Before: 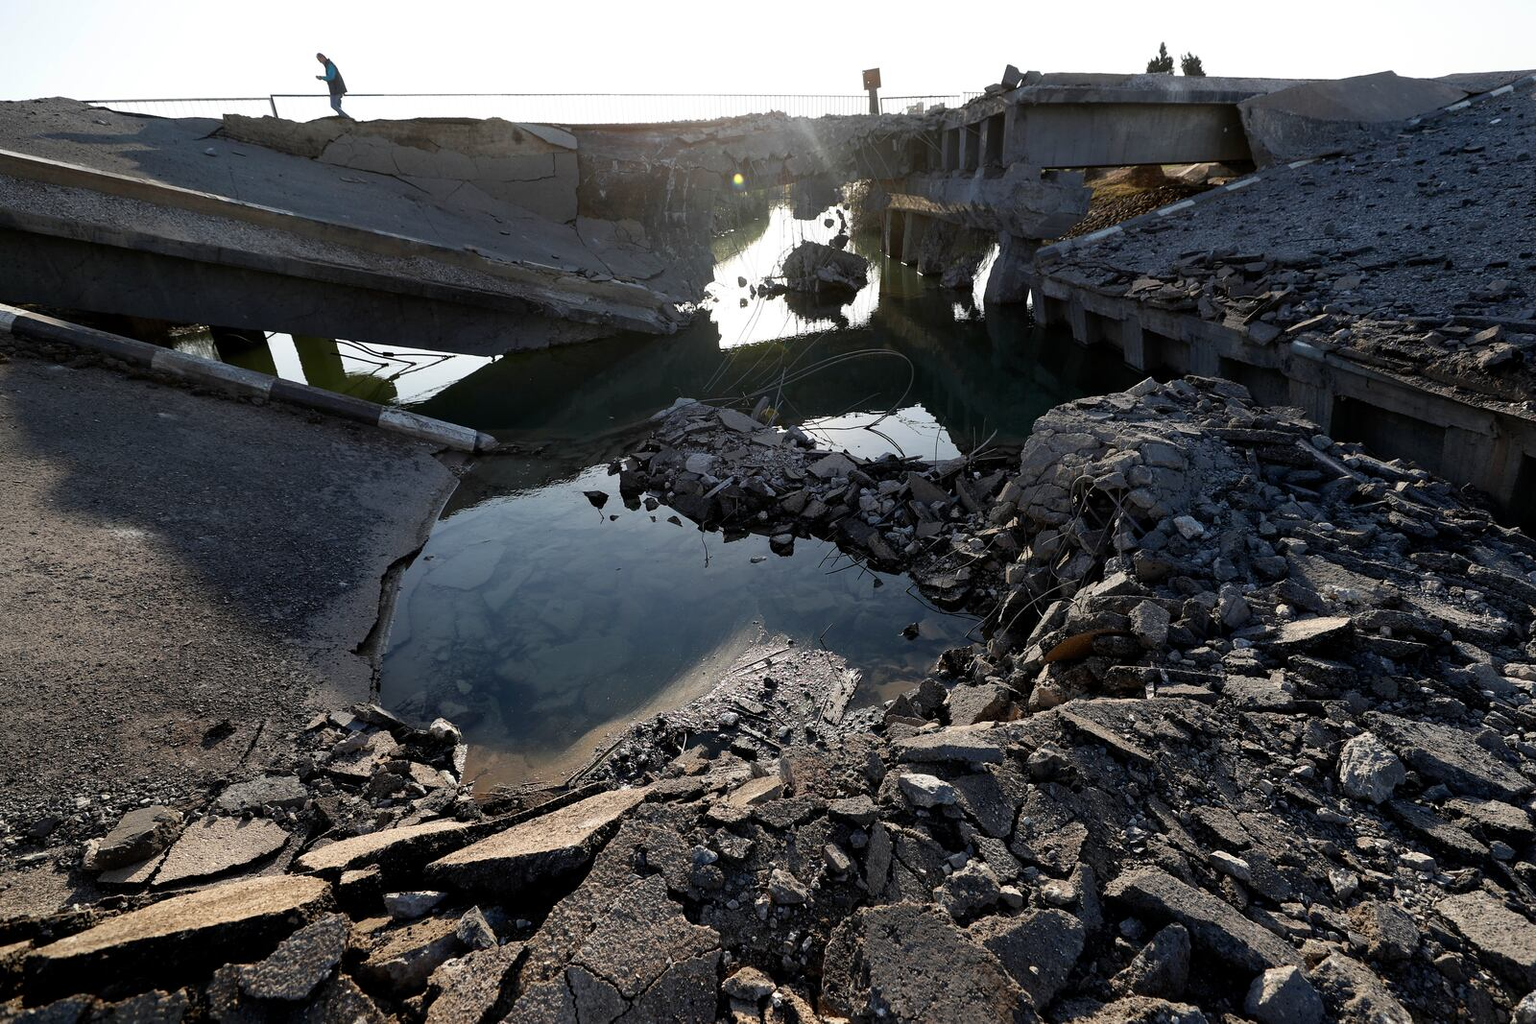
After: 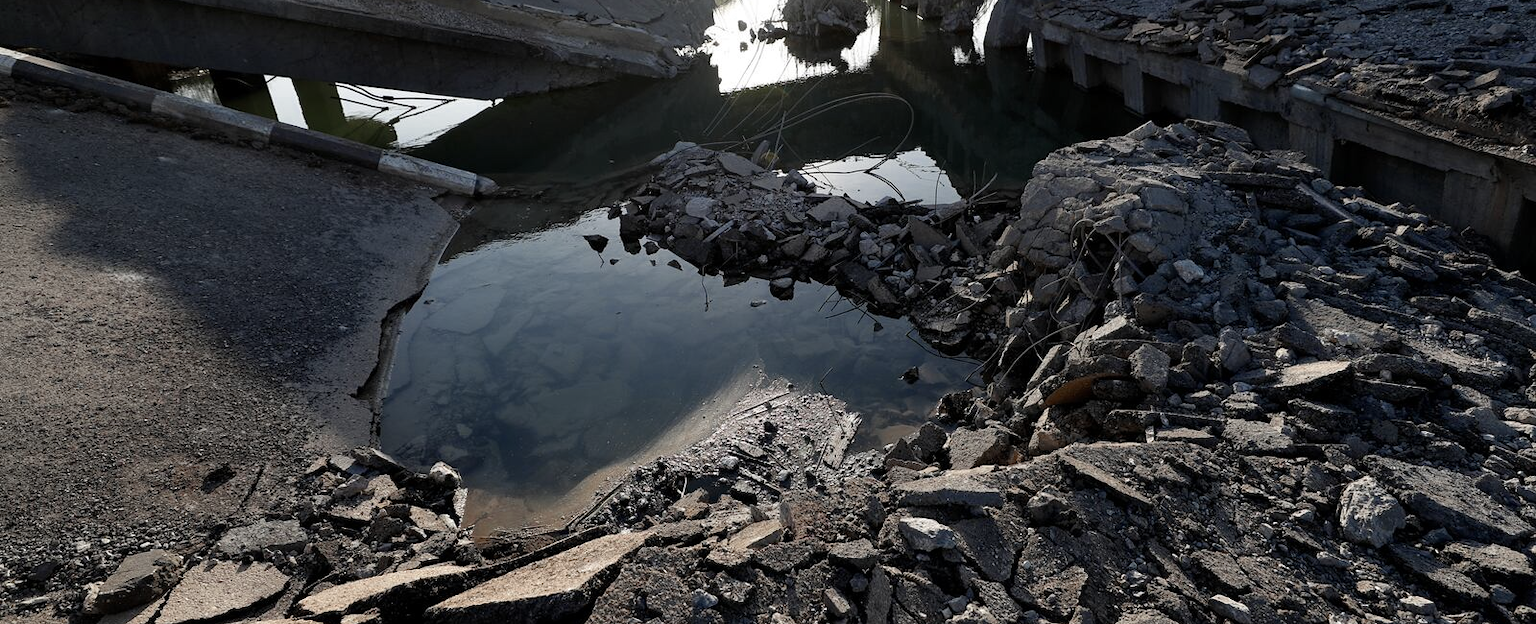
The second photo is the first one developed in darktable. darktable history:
color zones: curves: ch0 [(0, 0.5) (0.125, 0.4) (0.25, 0.5) (0.375, 0.4) (0.5, 0.4) (0.625, 0.35) (0.75, 0.35) (0.875, 0.5)]; ch1 [(0, 0.35) (0.125, 0.45) (0.25, 0.35) (0.375, 0.35) (0.5, 0.35) (0.625, 0.35) (0.75, 0.45) (0.875, 0.35)]; ch2 [(0, 0.6) (0.125, 0.5) (0.25, 0.5) (0.375, 0.6) (0.5, 0.6) (0.625, 0.5) (0.75, 0.5) (0.875, 0.5)]
crop and rotate: top 25.053%, bottom 13.922%
